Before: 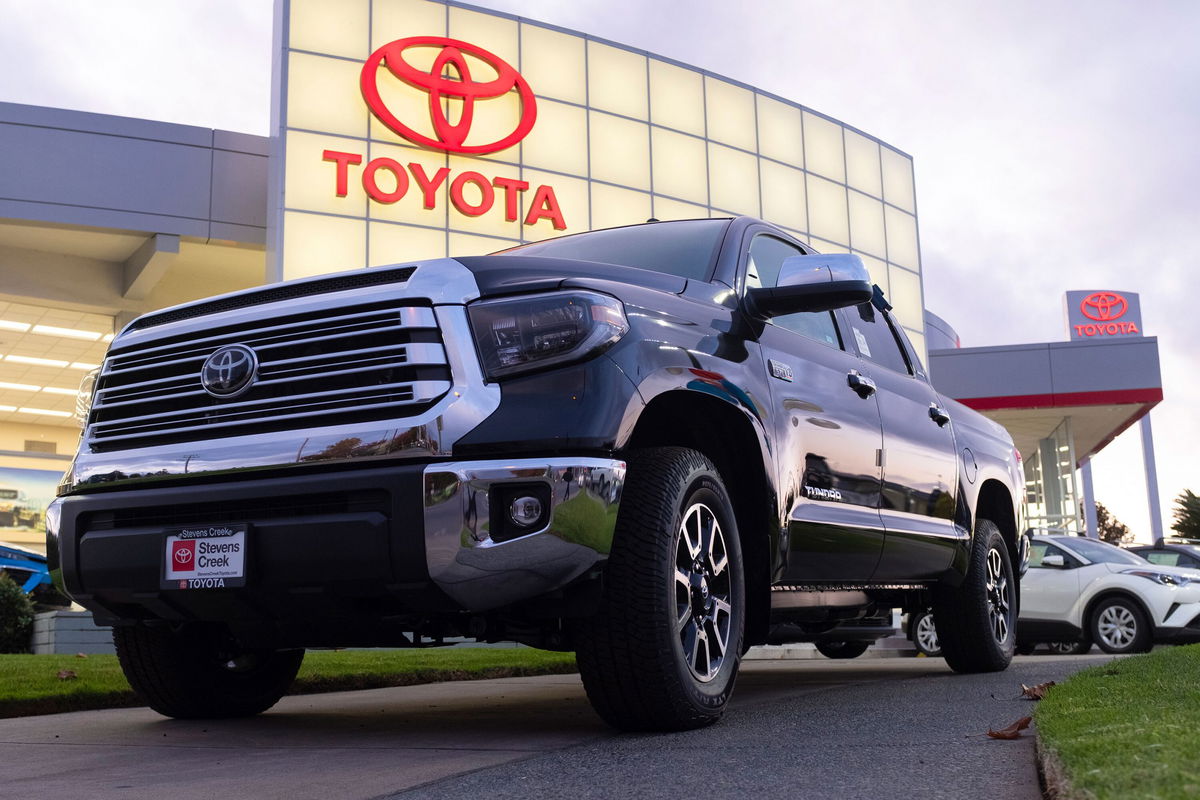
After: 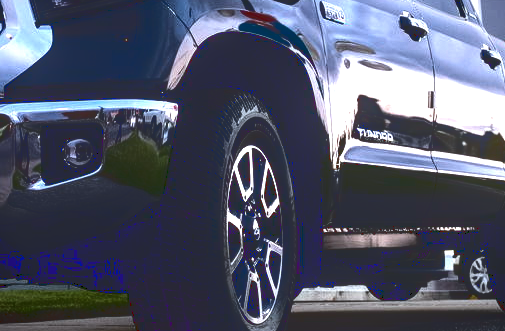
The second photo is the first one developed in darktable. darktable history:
tone equalizer: -8 EV -0.731 EV, -7 EV -0.688 EV, -6 EV -0.582 EV, -5 EV -0.401 EV, -3 EV 0.389 EV, -2 EV 0.6 EV, -1 EV 0.699 EV, +0 EV 0.721 EV, edges refinement/feathering 500, mask exposure compensation -1.57 EV, preserve details guided filter
crop: left 37.371%, top 44.874%, right 20.521%, bottom 13.639%
exposure: exposure 0.498 EV, compensate highlight preservation false
local contrast: on, module defaults
color calibration: output R [1.063, -0.012, -0.003, 0], output G [0, 1.022, 0.021, 0], output B [-0.079, 0.047, 1, 0], x 0.37, y 0.382, temperature 4305.93 K
vignetting: fall-off start 100.02%, saturation 0.001, width/height ratio 1.305
base curve: curves: ch0 [(0, 0.02) (0.083, 0.036) (1, 1)]
